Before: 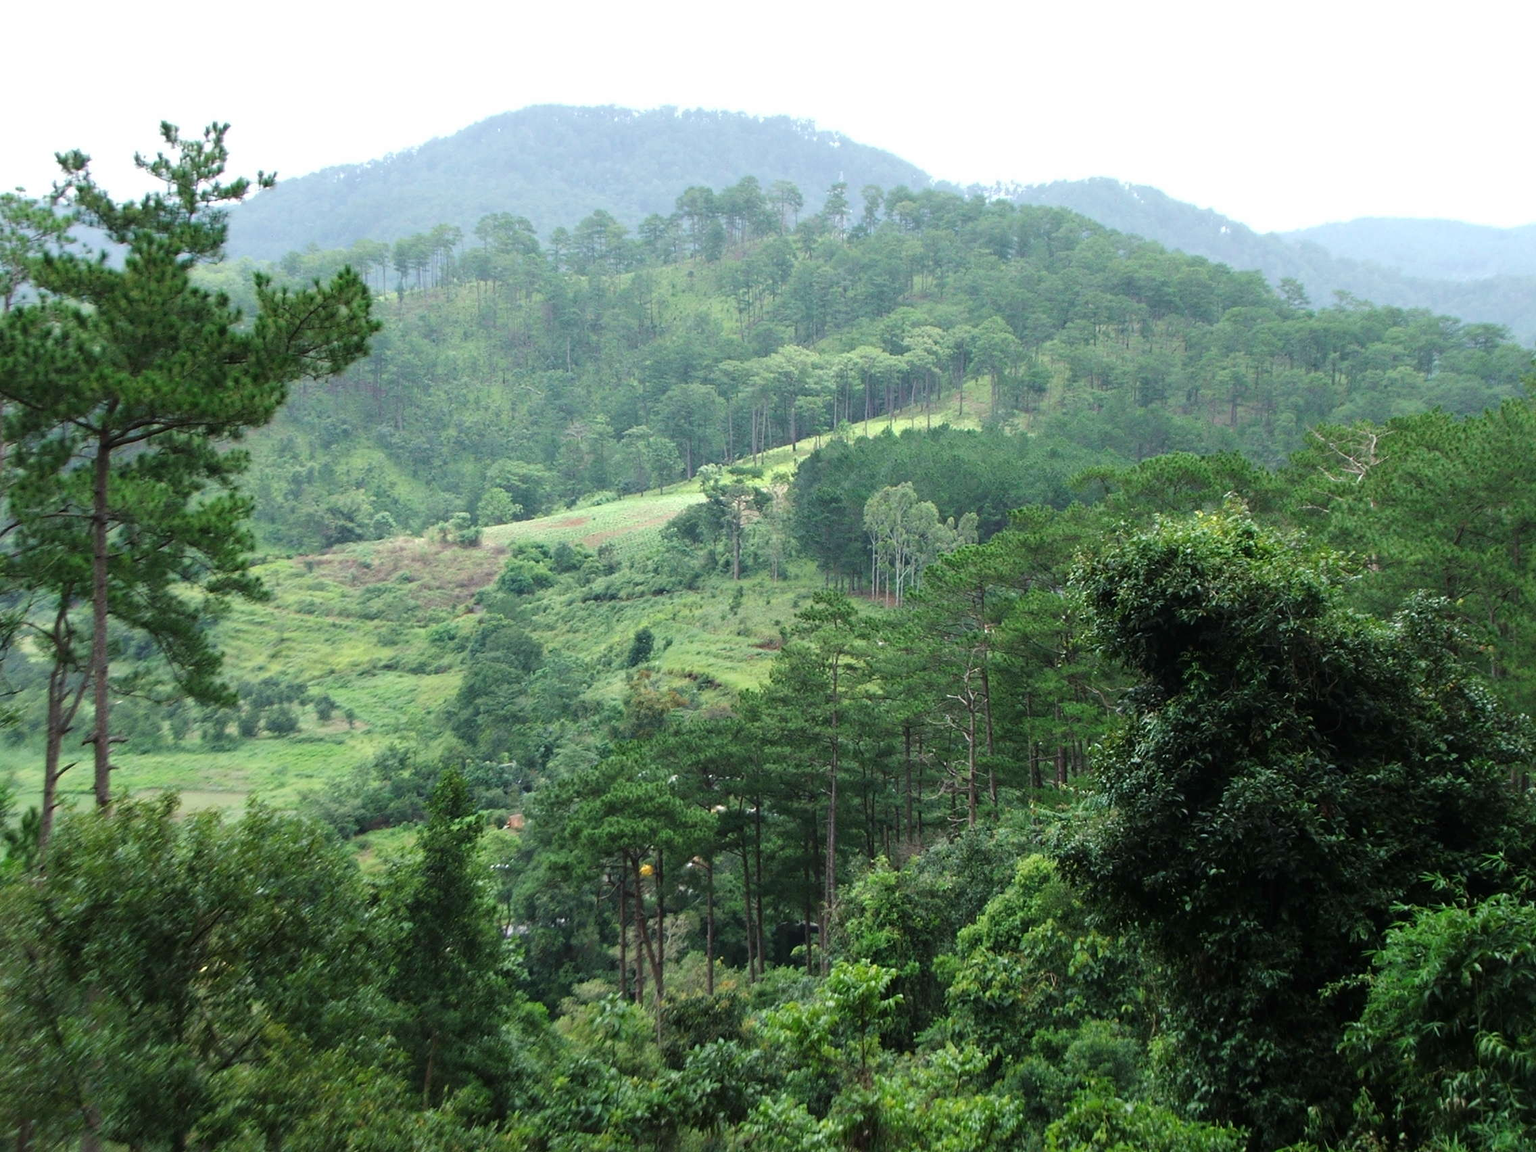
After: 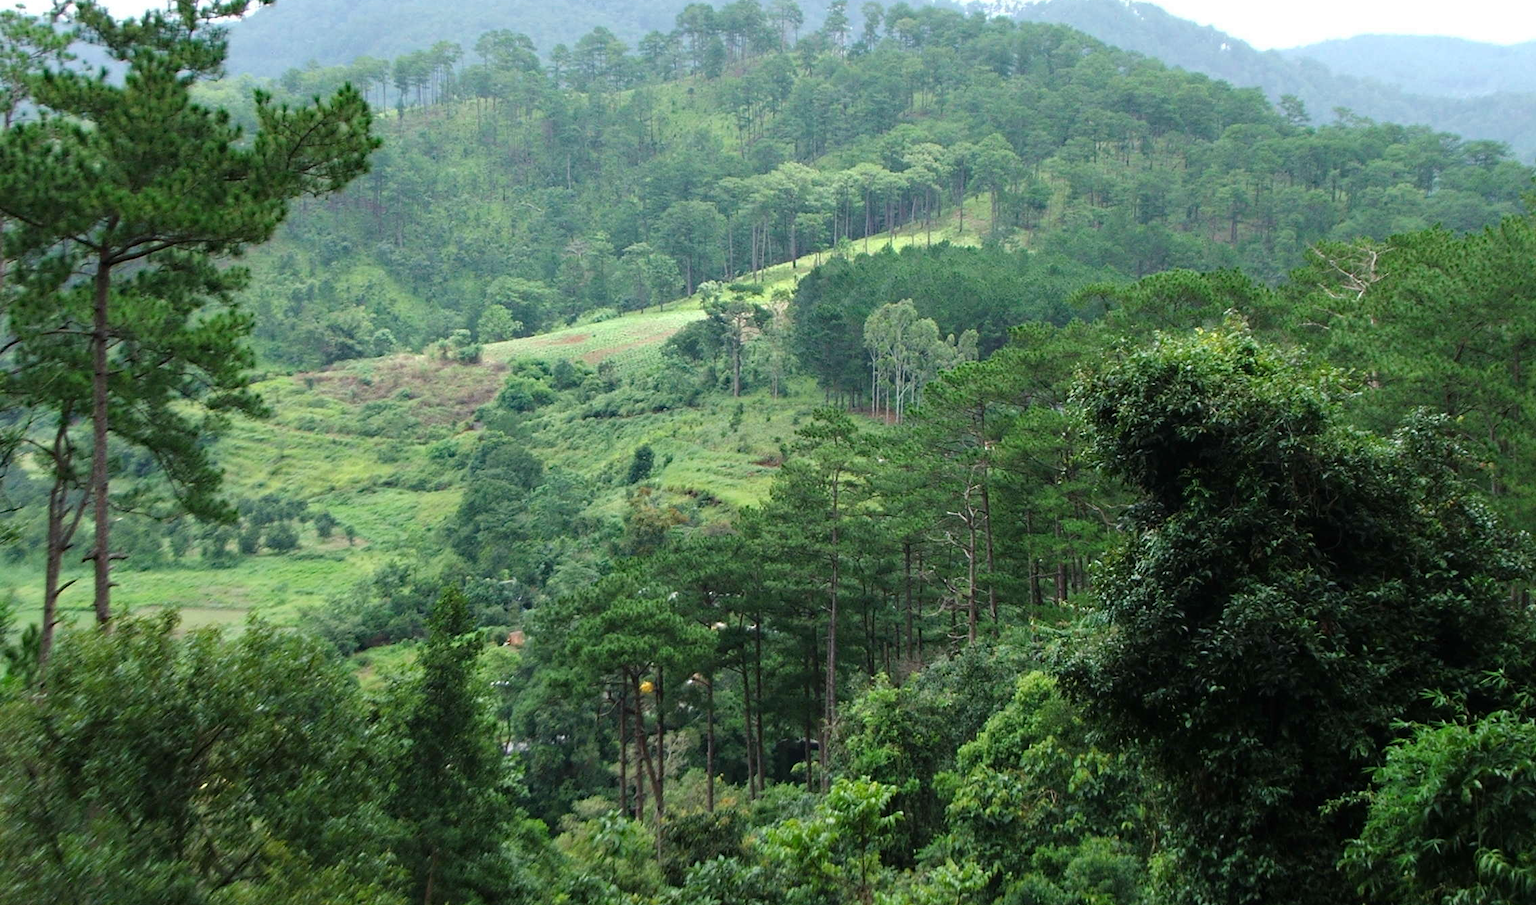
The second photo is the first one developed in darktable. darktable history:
crop and rotate: top 15.912%, bottom 5.442%
haze removal: compatibility mode true, adaptive false
